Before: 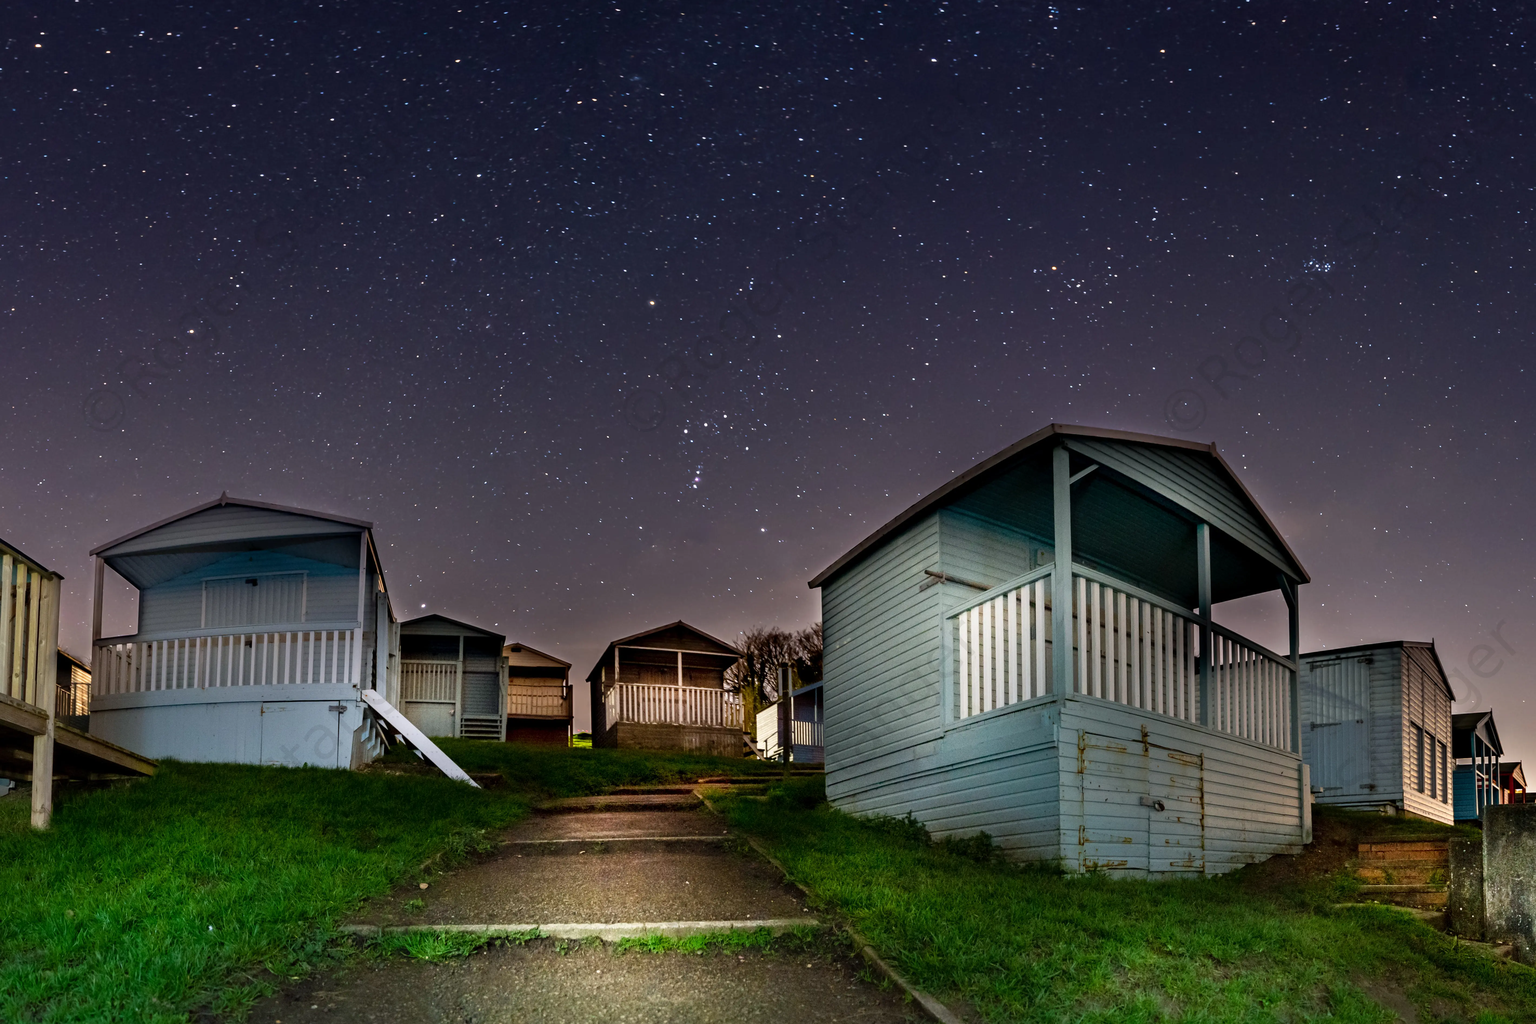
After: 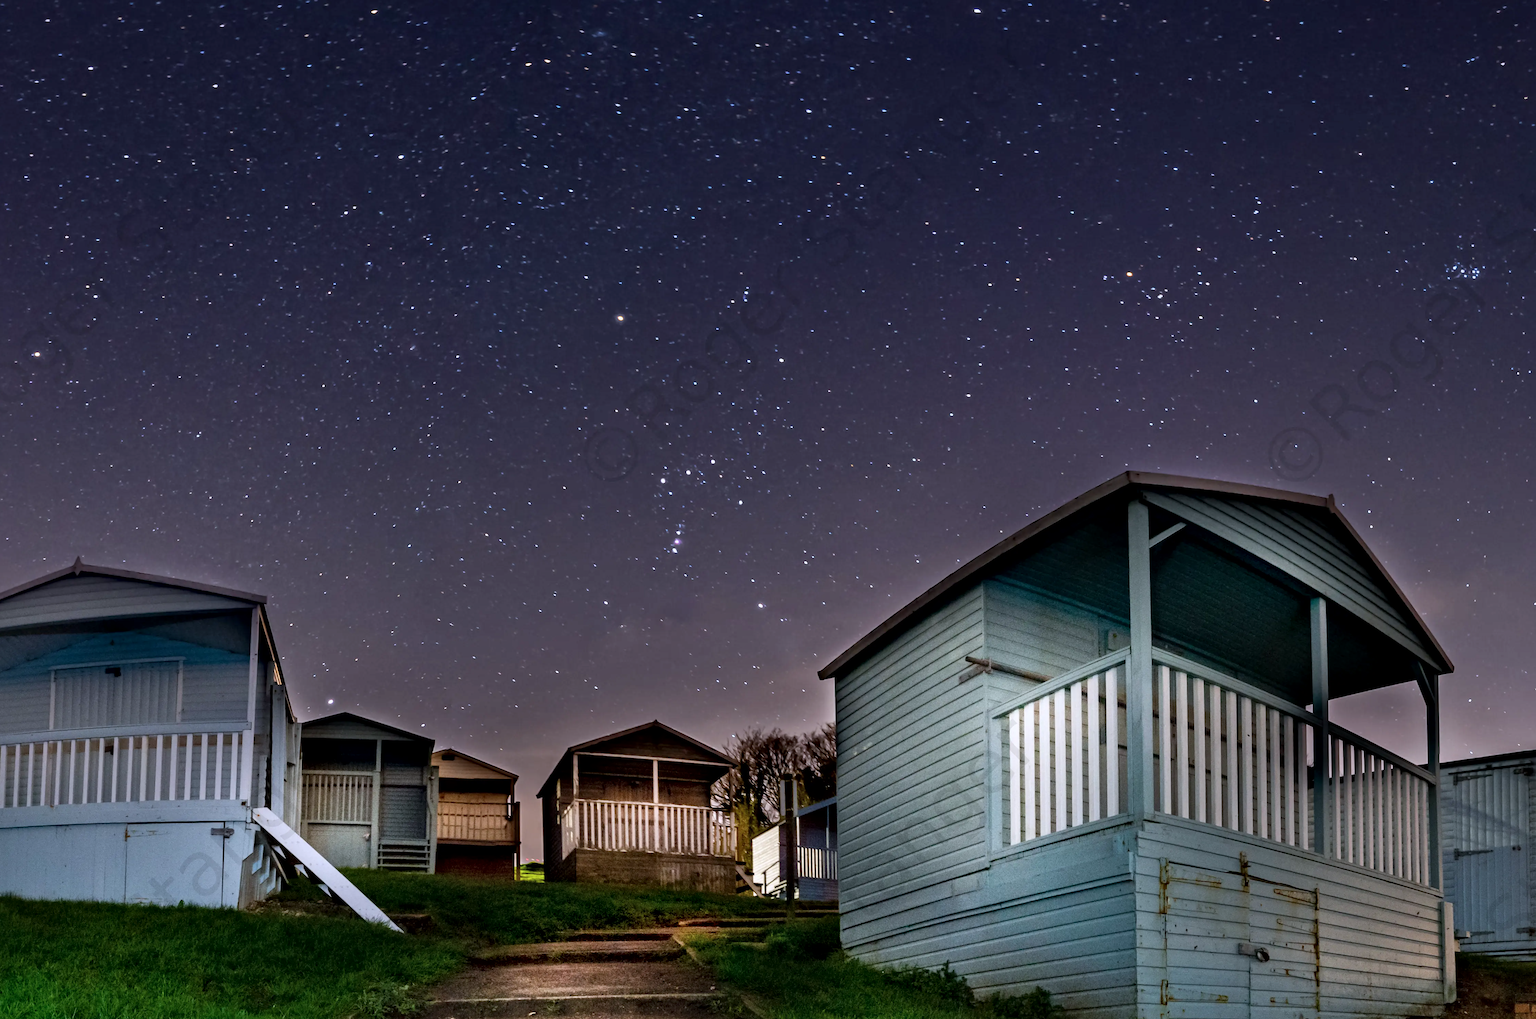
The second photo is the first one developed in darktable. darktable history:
color calibration: illuminant as shot in camera, x 0.358, y 0.373, temperature 4628.91 K
local contrast: mode bilateral grid, contrast 20, coarseness 50, detail 132%, midtone range 0.2
crop and rotate: left 10.59%, top 5.084%, right 10.44%, bottom 16.285%
